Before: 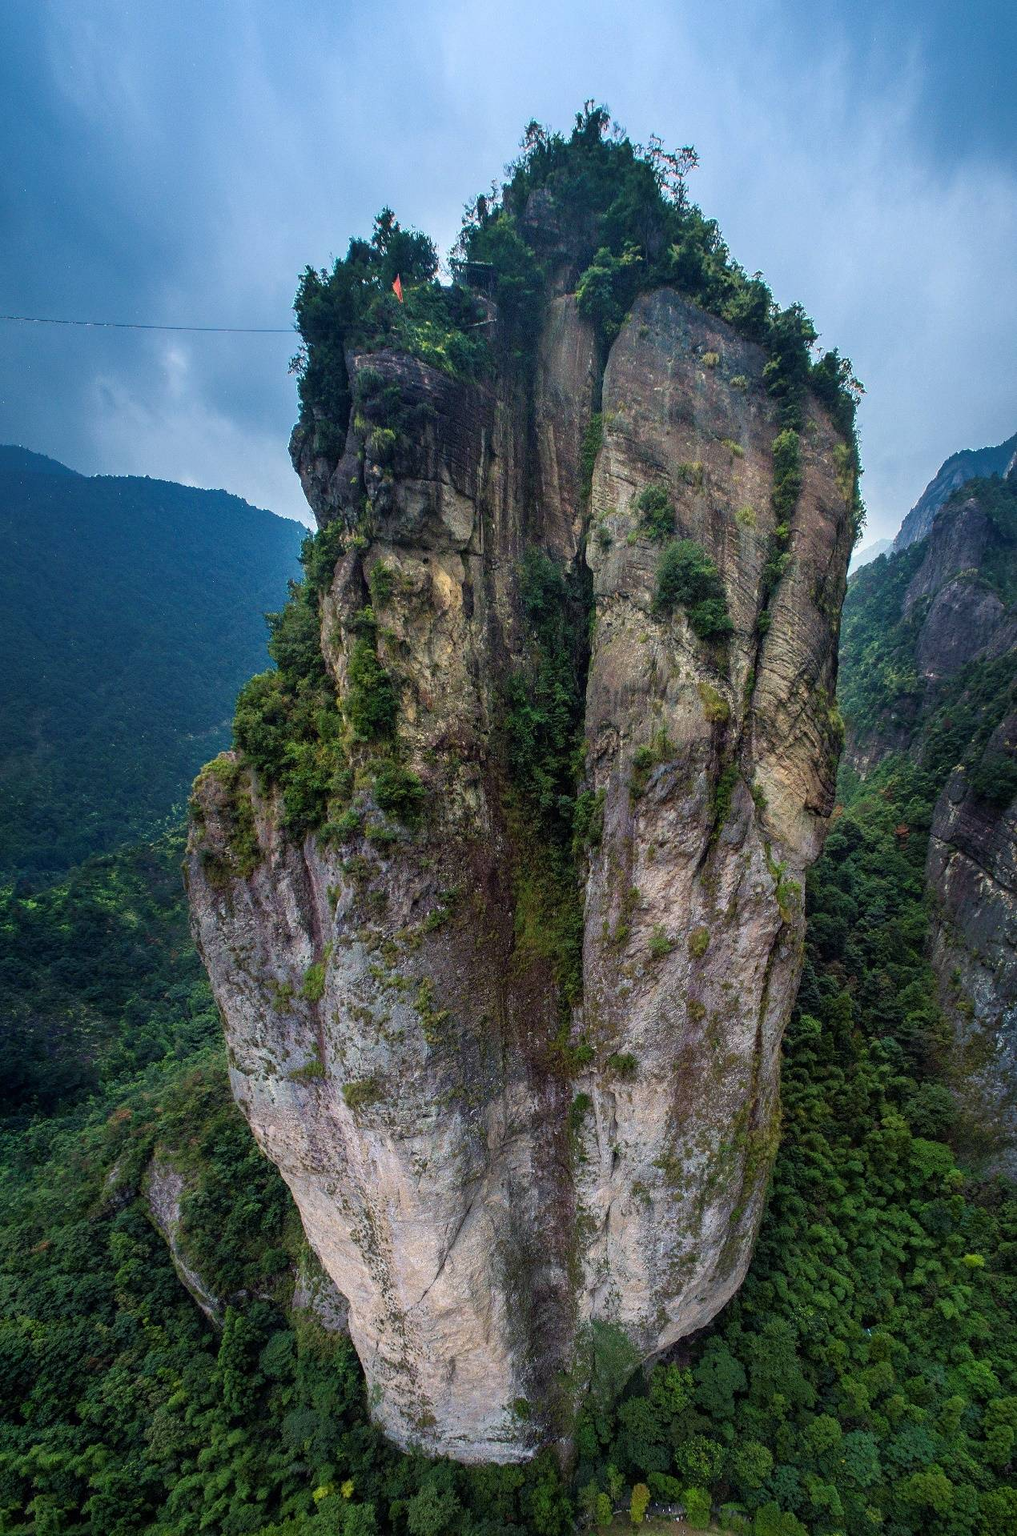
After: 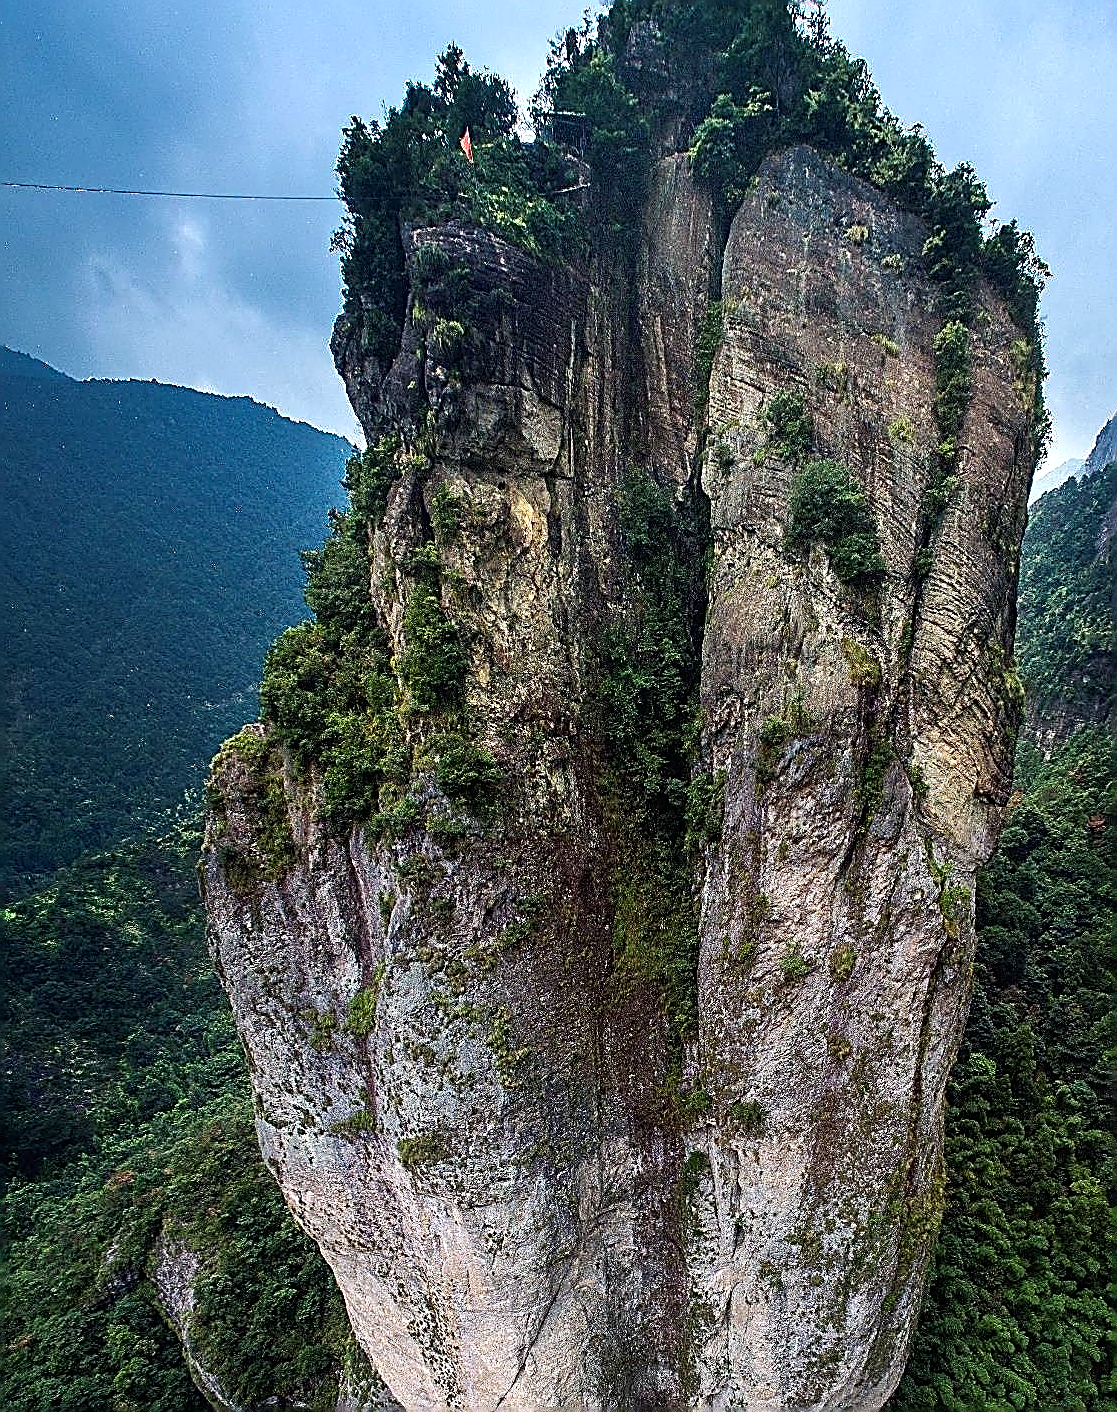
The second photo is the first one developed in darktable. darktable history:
tone equalizer: -8 EV -0.417 EV, -7 EV -0.389 EV, -6 EV -0.333 EV, -5 EV -0.222 EV, -3 EV 0.222 EV, -2 EV 0.333 EV, -1 EV 0.389 EV, +0 EV 0.417 EV, edges refinement/feathering 500, mask exposure compensation -1.57 EV, preserve details no
crop and rotate: left 2.425%, top 11.305%, right 9.6%, bottom 15.08%
sharpen: amount 2
